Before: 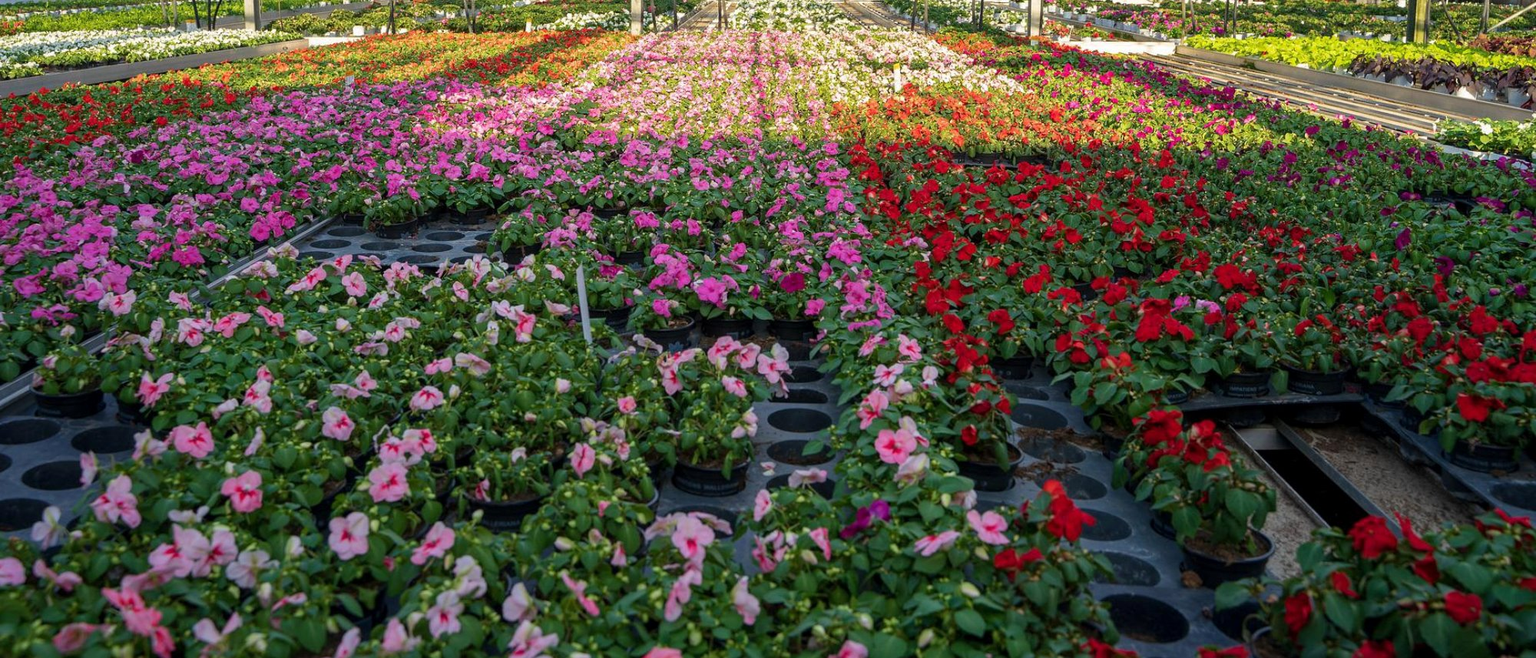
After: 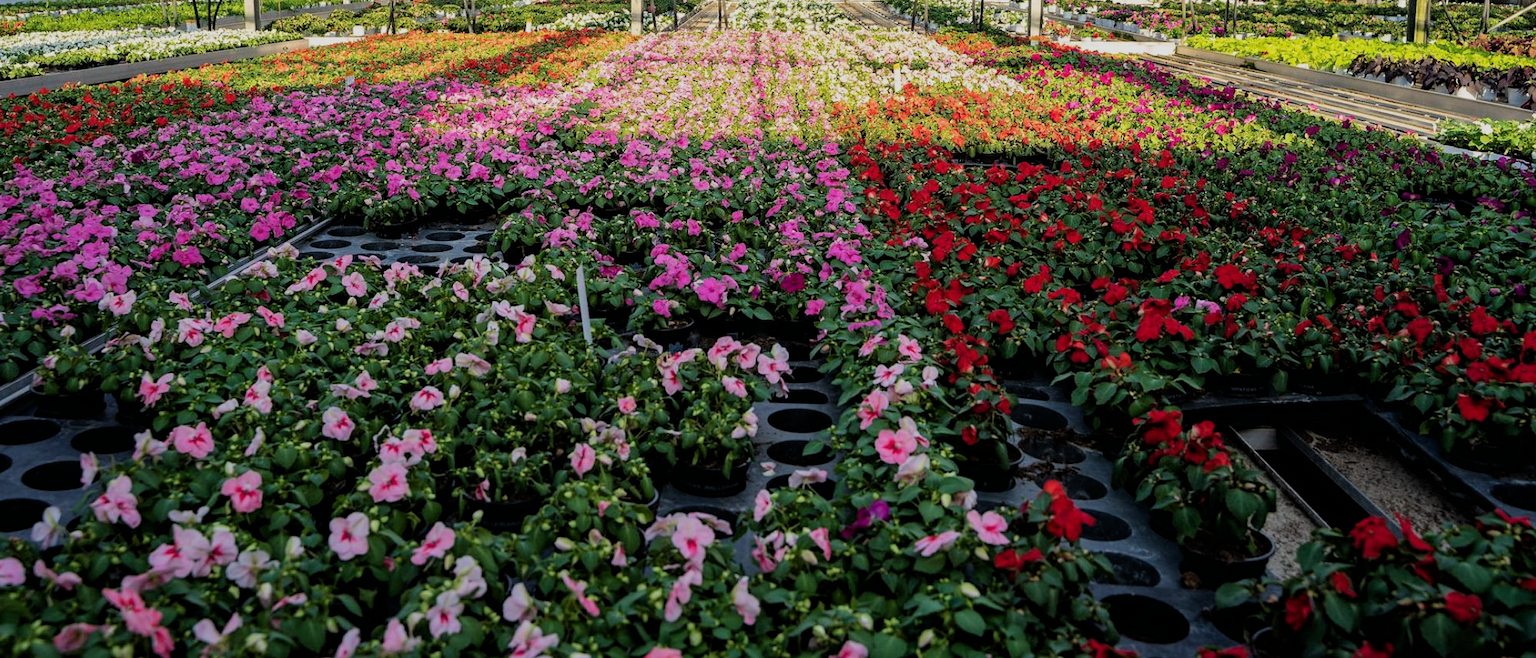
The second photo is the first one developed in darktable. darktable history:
filmic rgb: black relative exposure -5.04 EV, white relative exposure 3.95 EV, hardness 2.88, contrast 1.196
